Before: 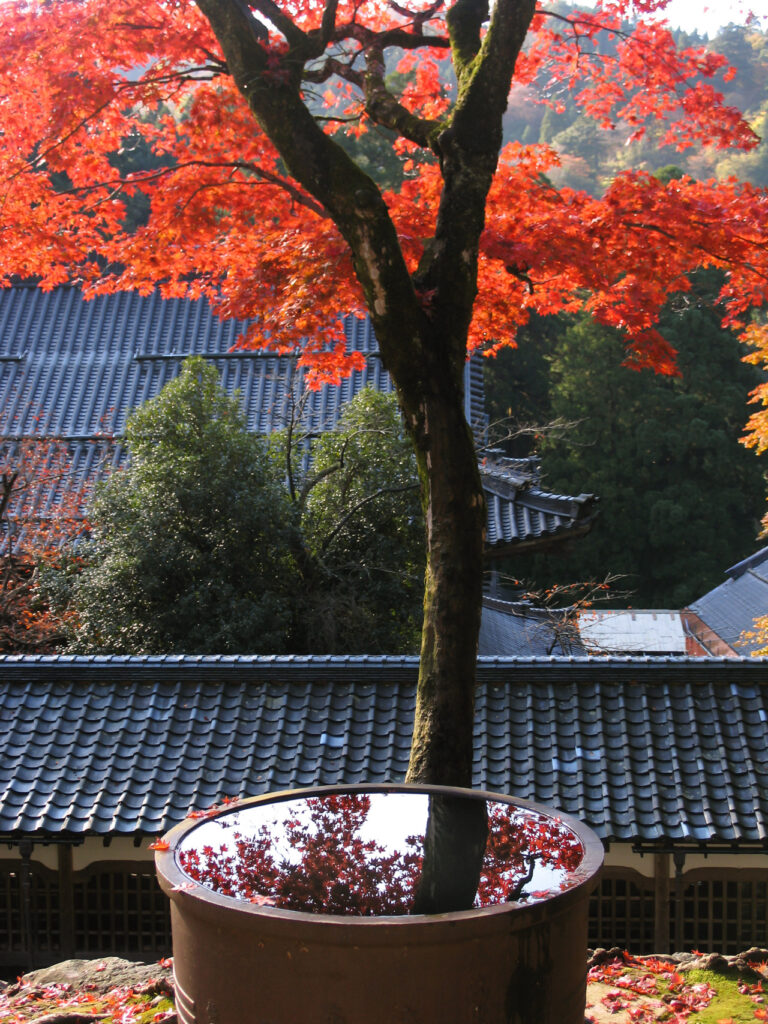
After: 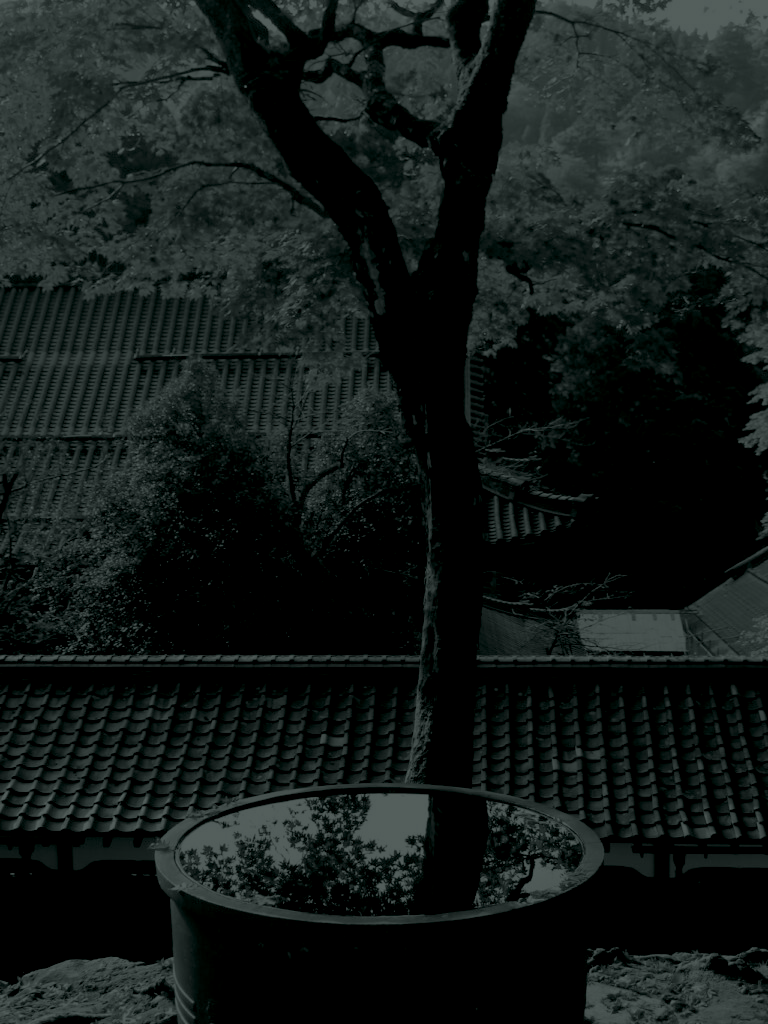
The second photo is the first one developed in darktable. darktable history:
color correction: highlights a* 3.22, highlights b* 1.93, saturation 1.19
colorize: hue 90°, saturation 19%, lightness 1.59%, version 1
tone curve: curves: ch0 [(0, 0) (0.003, 0.02) (0.011, 0.023) (0.025, 0.028) (0.044, 0.045) (0.069, 0.063) (0.1, 0.09) (0.136, 0.122) (0.177, 0.166) (0.224, 0.223) (0.277, 0.297) (0.335, 0.384) (0.399, 0.461) (0.468, 0.549) (0.543, 0.632) (0.623, 0.705) (0.709, 0.772) (0.801, 0.844) (0.898, 0.91) (1, 1)], preserve colors none
